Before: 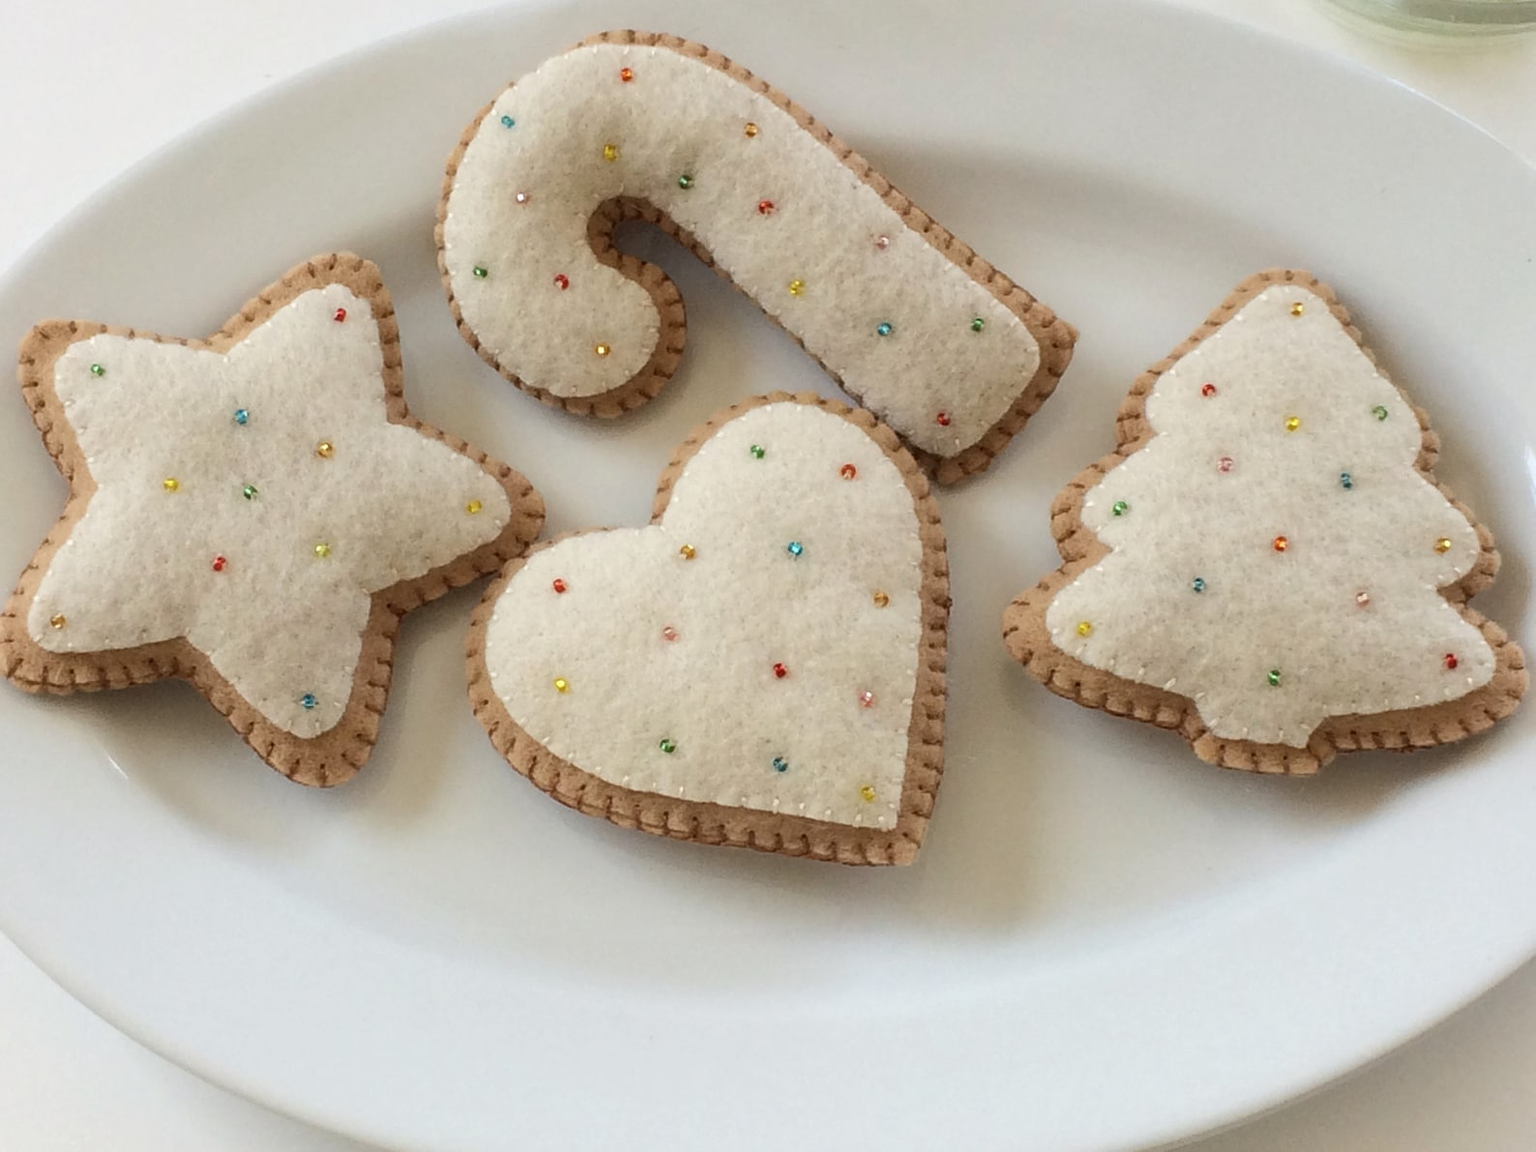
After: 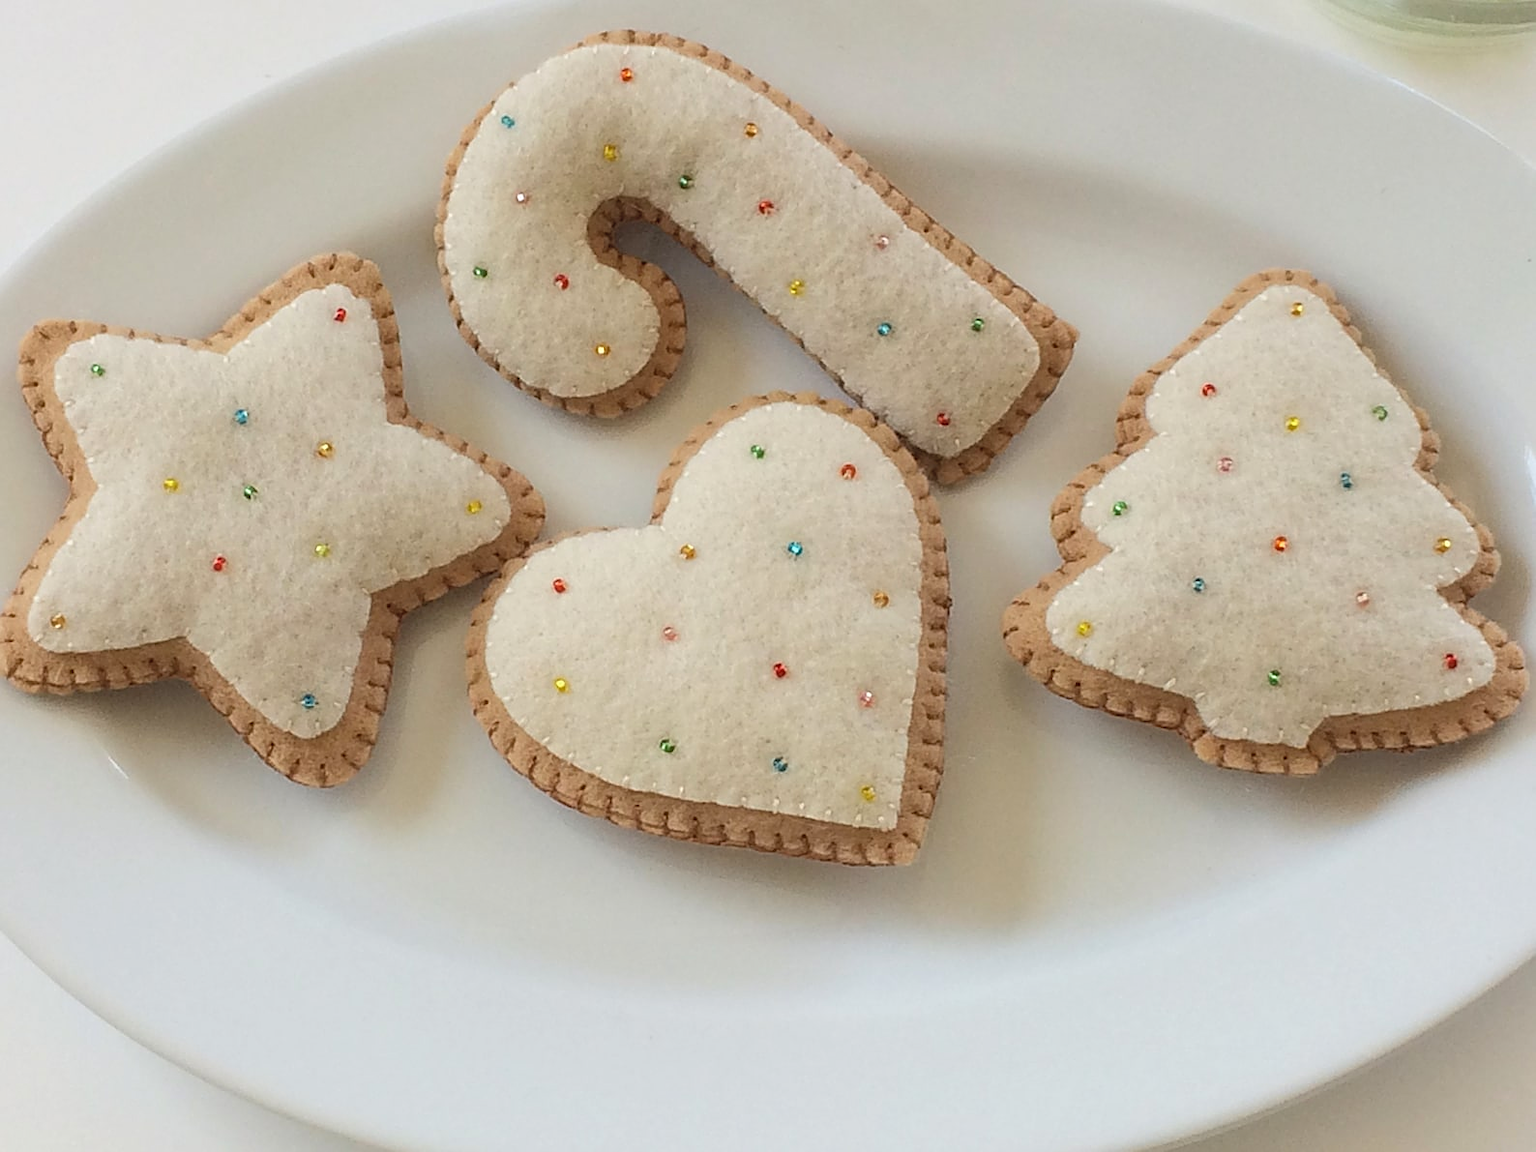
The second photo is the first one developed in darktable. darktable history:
sharpen: on, module defaults
contrast brightness saturation: contrast -0.1, brightness 0.05, saturation 0.08
